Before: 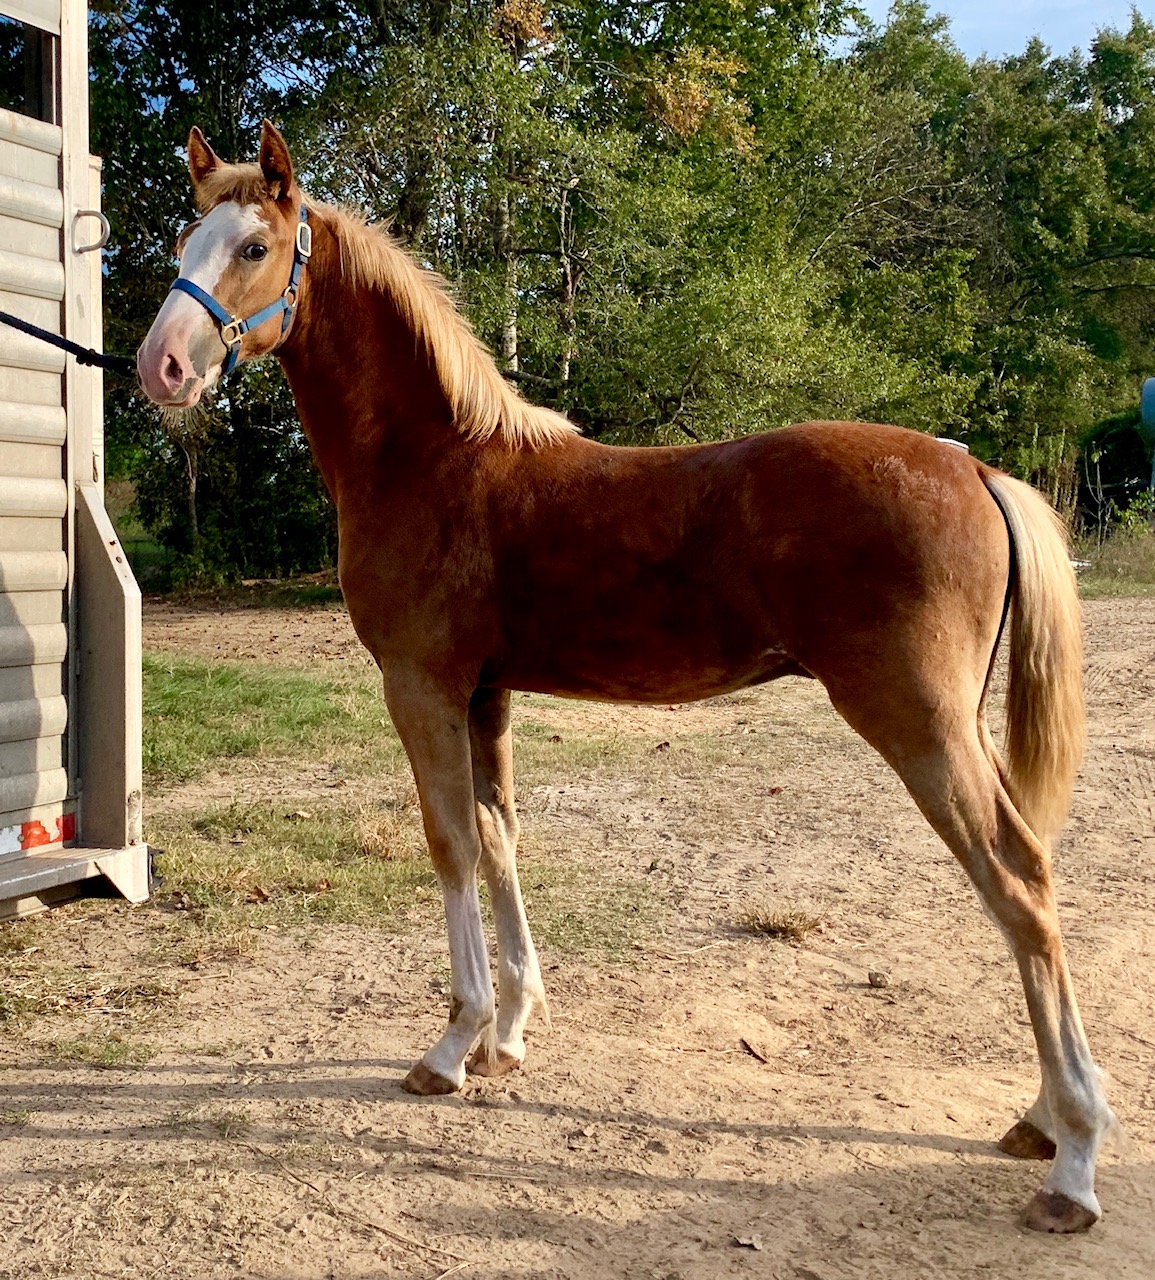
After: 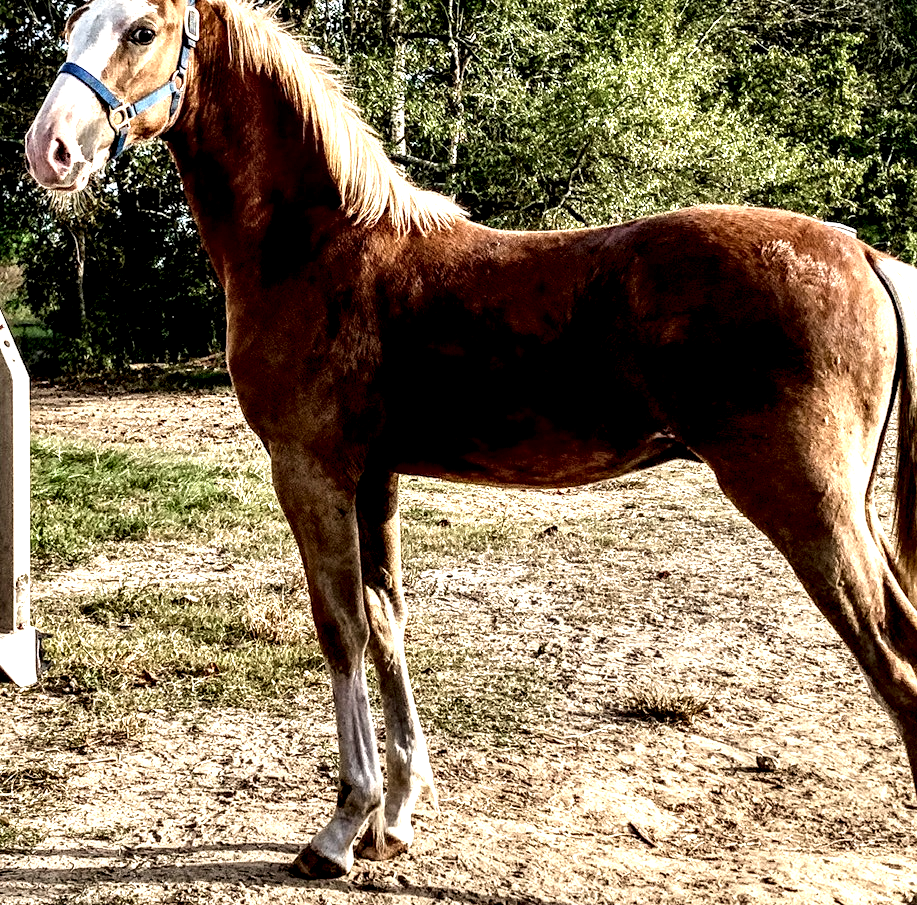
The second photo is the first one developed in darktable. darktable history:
crop: left 9.712%, top 16.928%, right 10.845%, bottom 12.332%
local contrast: highlights 115%, shadows 42%, detail 293%
